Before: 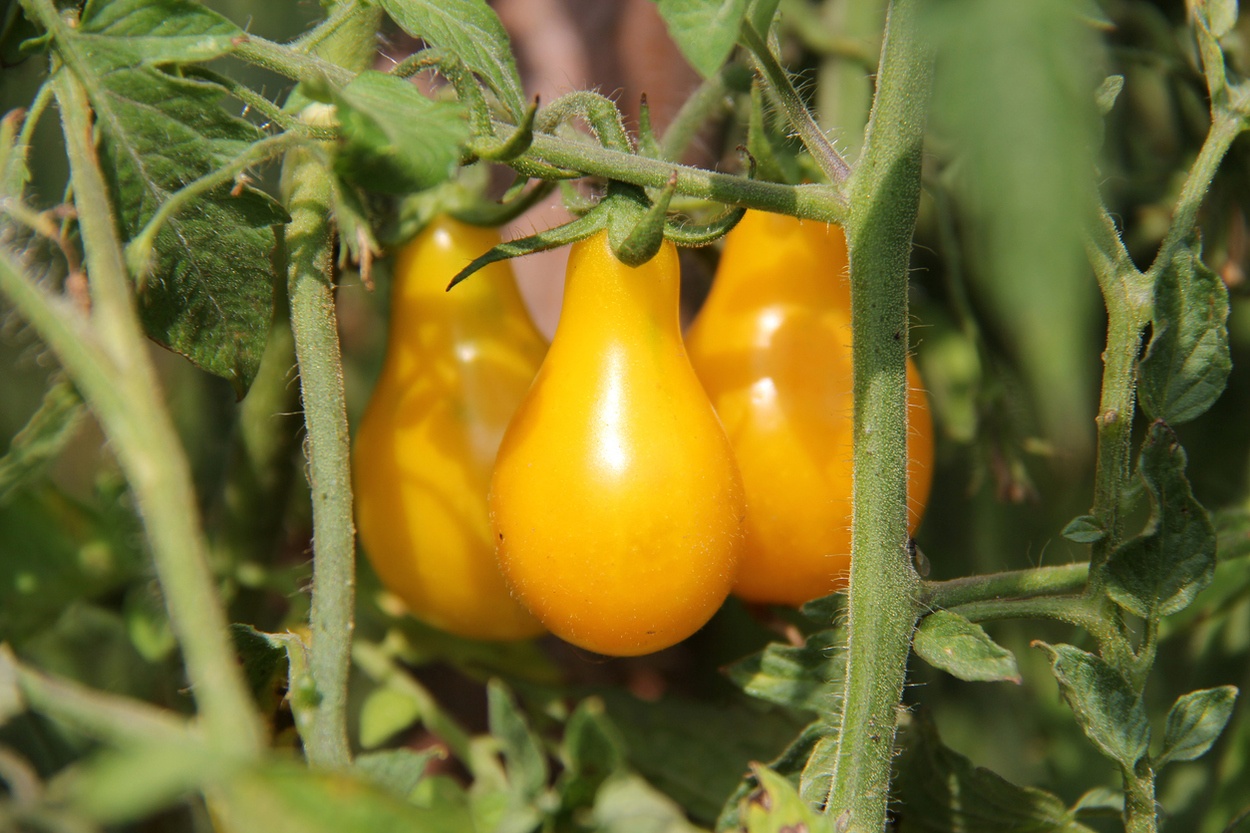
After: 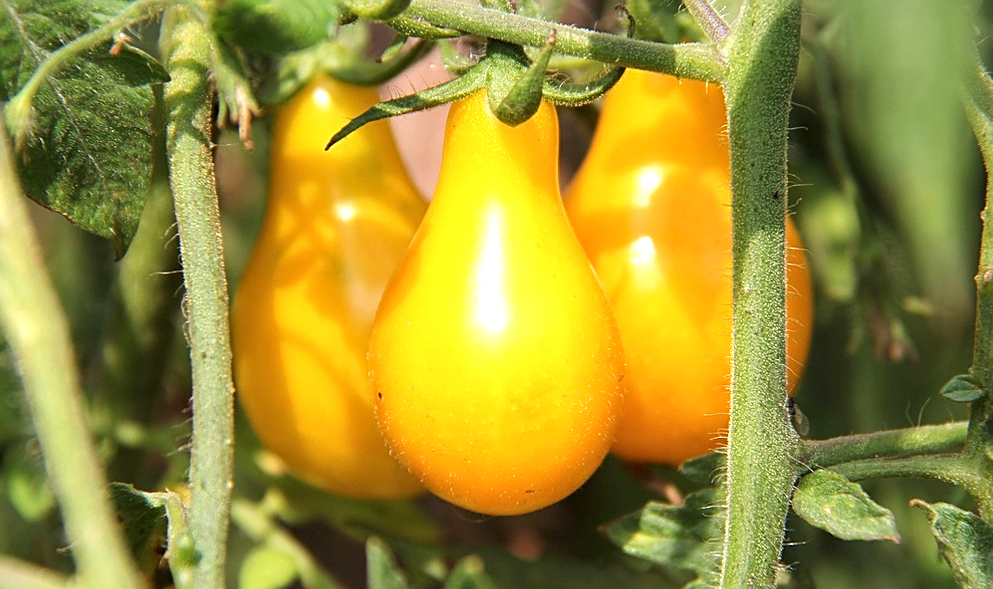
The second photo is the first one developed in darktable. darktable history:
sharpen: on, module defaults
local contrast: highlights 100%, shadows 100%, detail 120%, midtone range 0.2
exposure: black level correction 0, exposure 0.7 EV, compensate exposure bias true, compensate highlight preservation false
tone equalizer: on, module defaults
crop: left 9.712%, top 16.928%, right 10.845%, bottom 12.332%
